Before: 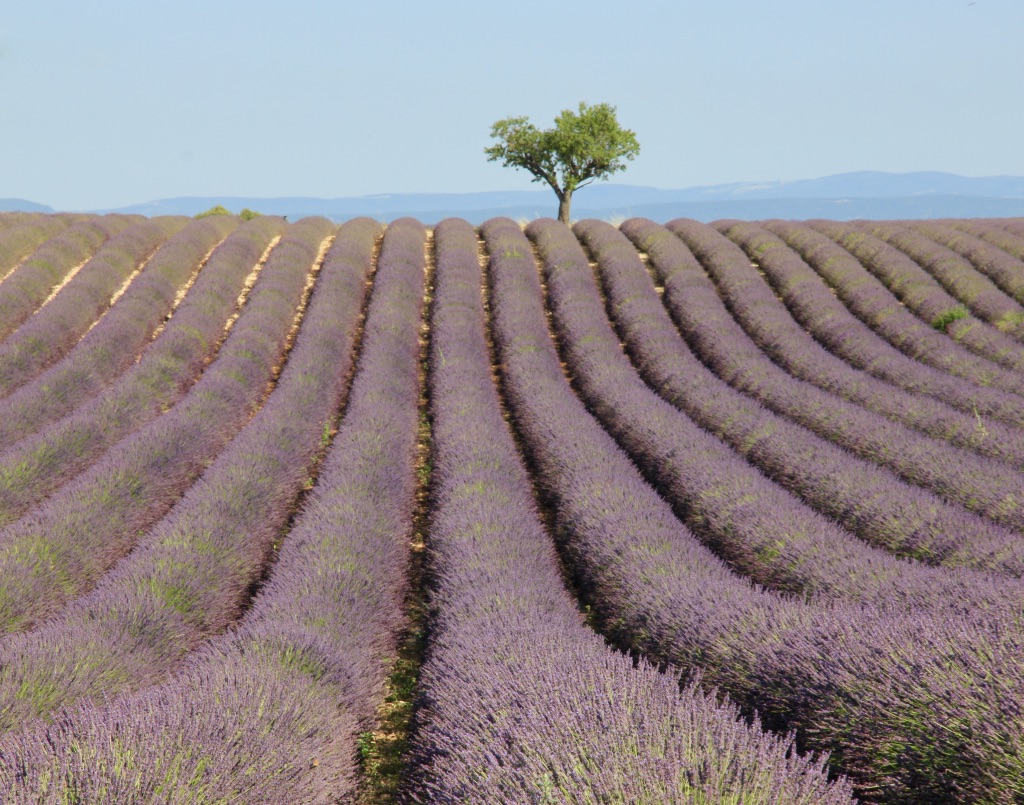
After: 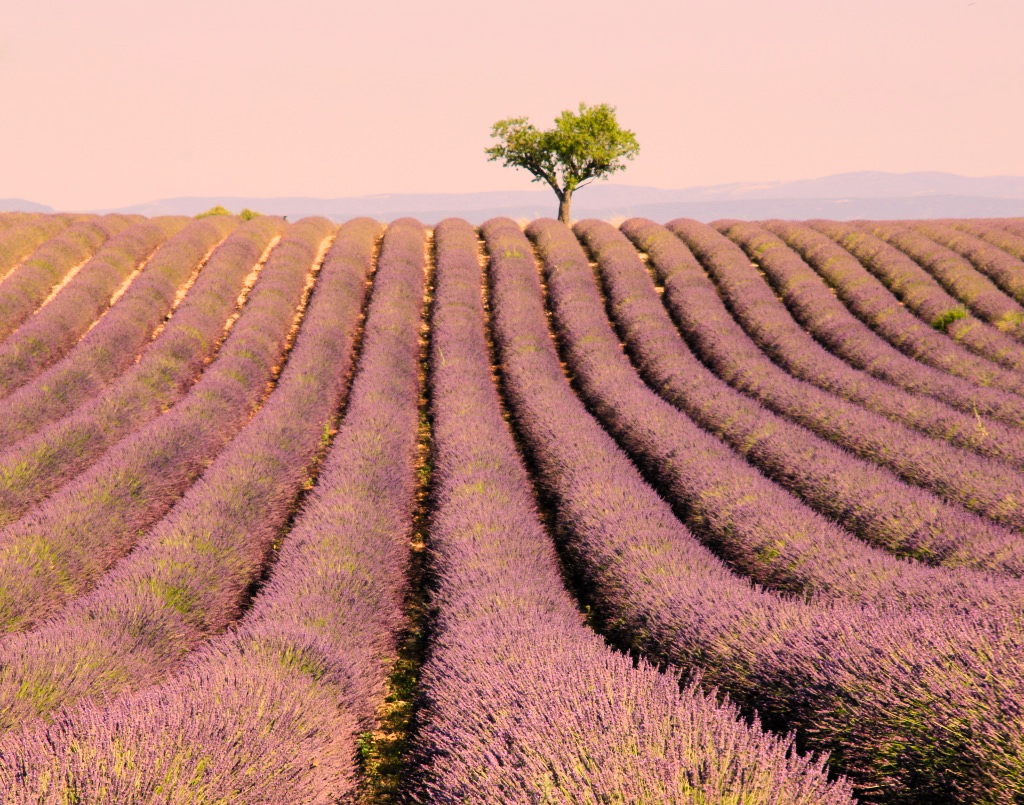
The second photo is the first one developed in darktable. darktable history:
contrast brightness saturation: contrast 0.2, brightness 0.15, saturation 0.14
filmic rgb: middle gray luminance 21.73%, black relative exposure -14 EV, white relative exposure 2.96 EV, threshold 6 EV, target black luminance 0%, hardness 8.81, latitude 59.69%, contrast 1.208, highlights saturation mix 5%, shadows ↔ highlights balance 41.6%, add noise in highlights 0, color science v3 (2019), use custom middle-gray values true, iterations of high-quality reconstruction 0, contrast in highlights soft, enable highlight reconstruction true
color correction: highlights a* 21.88, highlights b* 22.25
